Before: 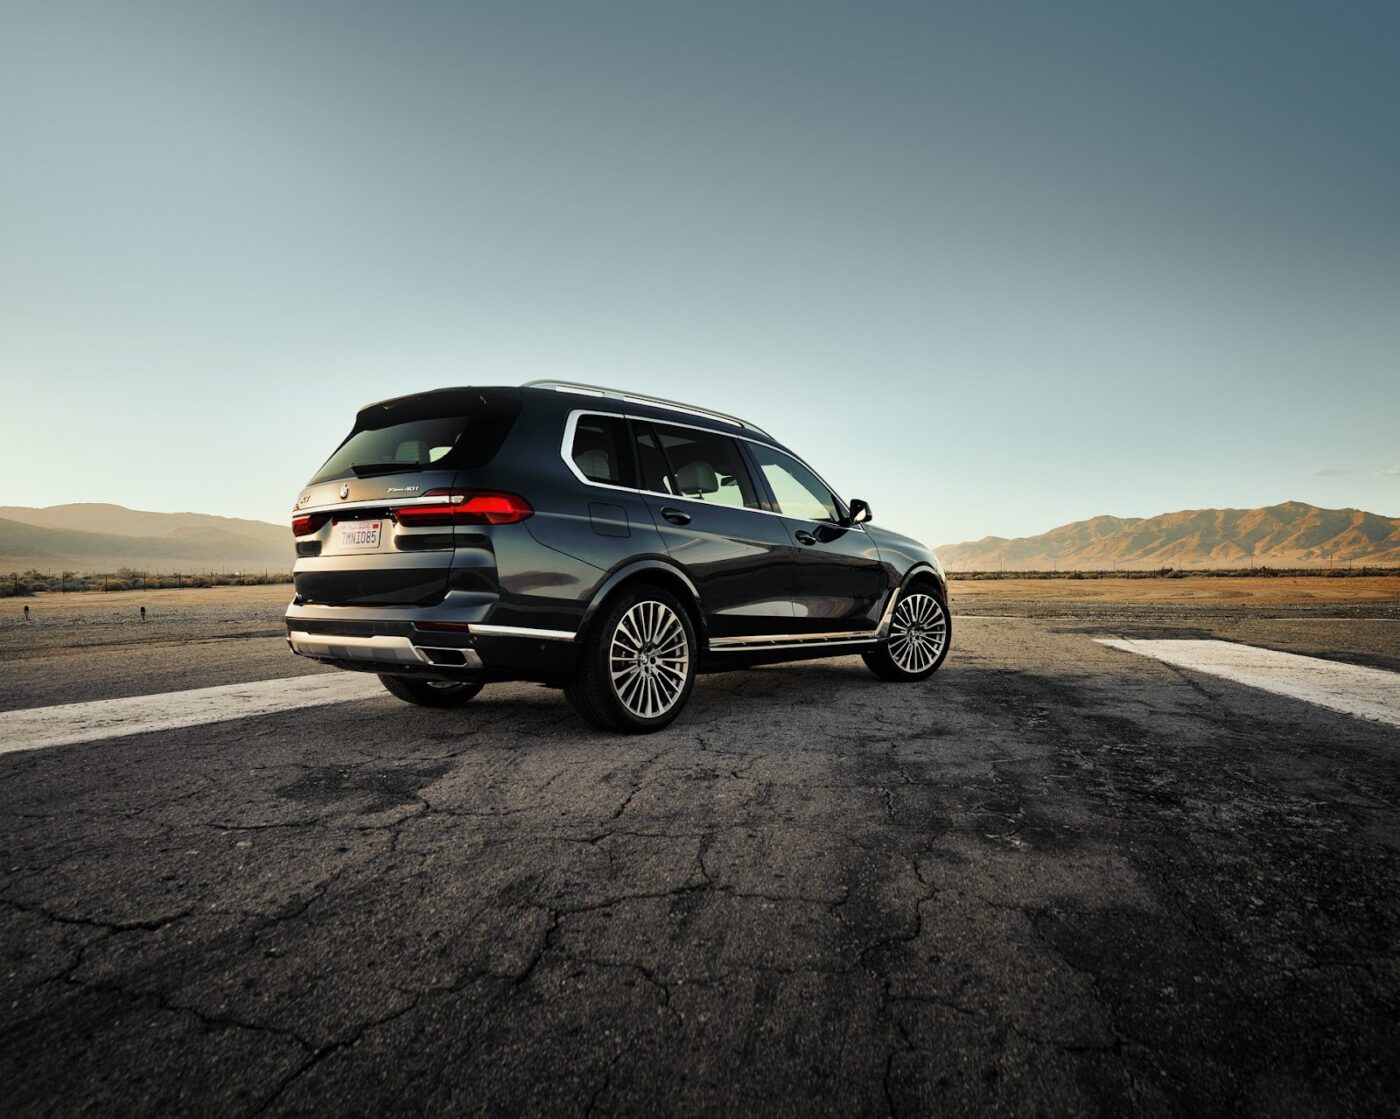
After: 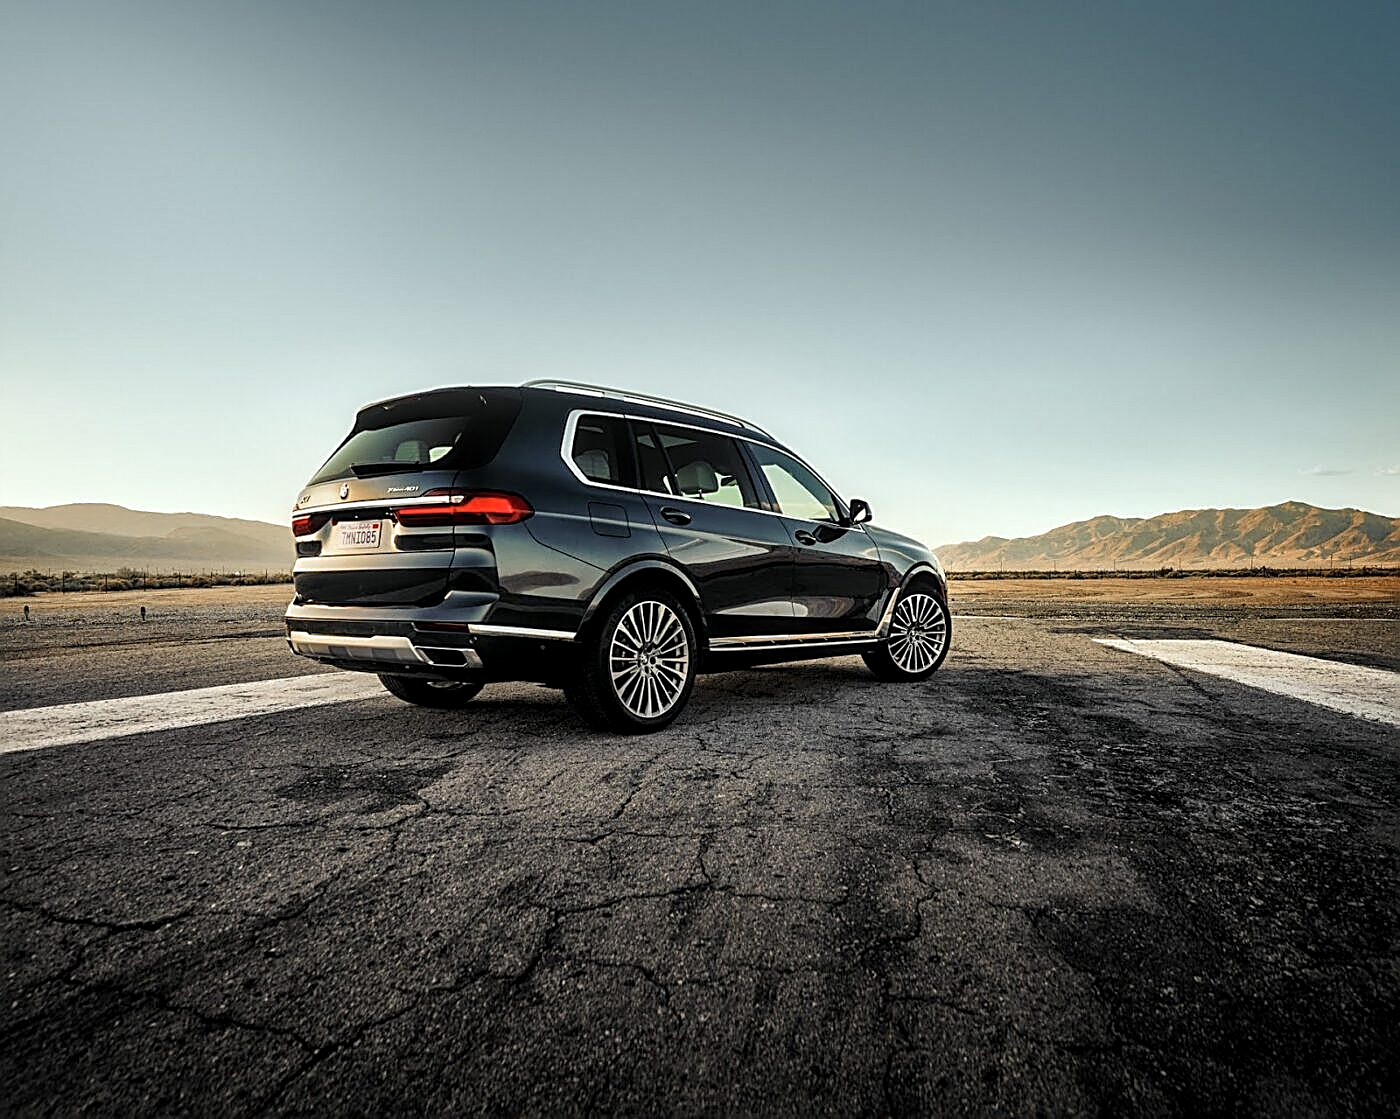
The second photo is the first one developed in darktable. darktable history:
sharpen: amount 0.995
local contrast: highlights 58%, detail 145%
